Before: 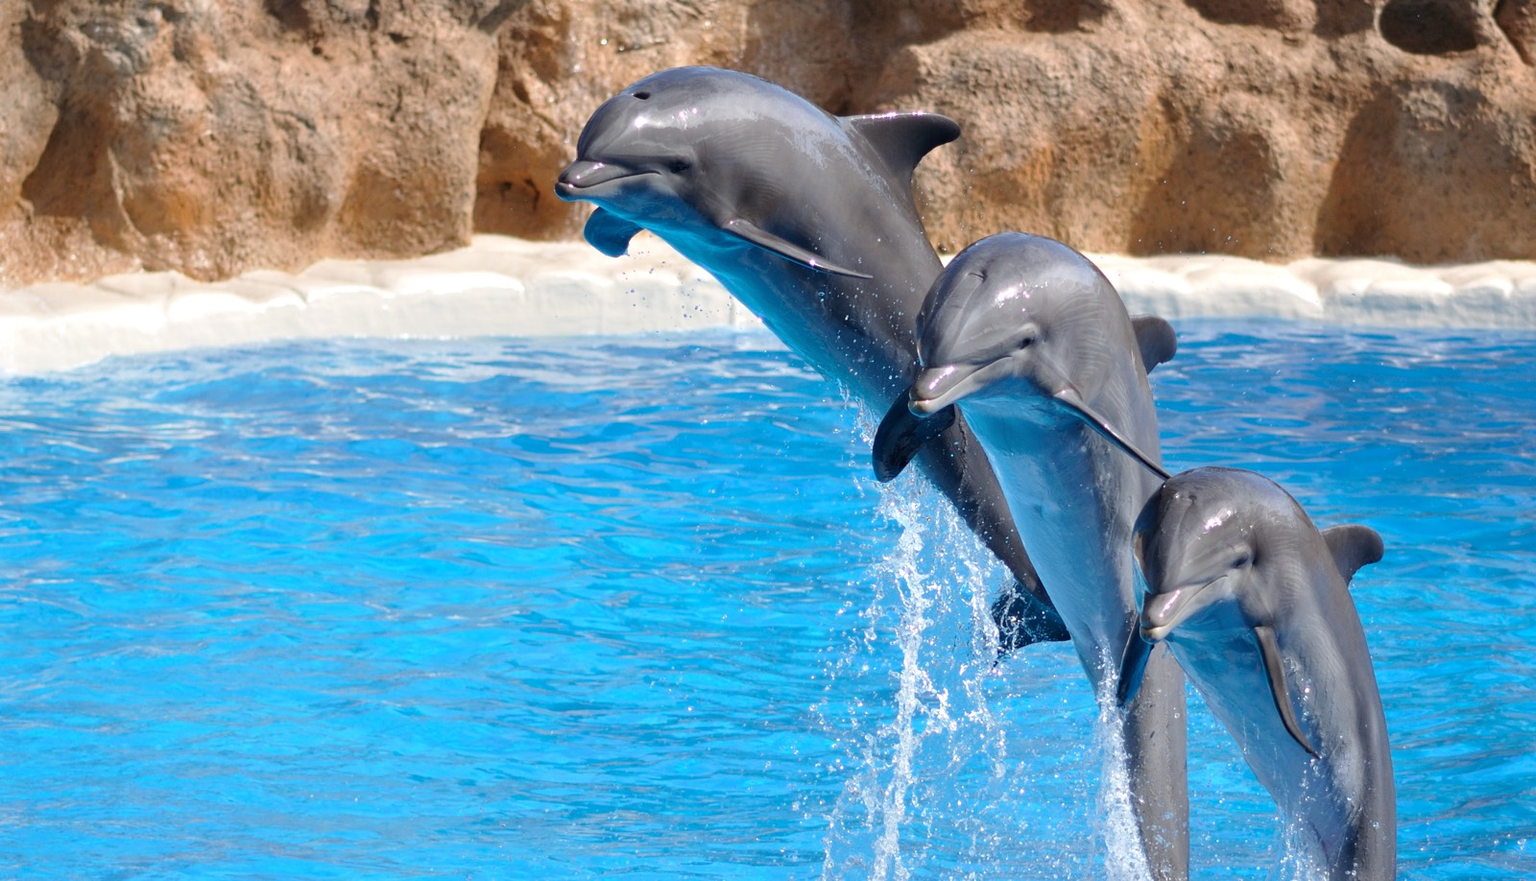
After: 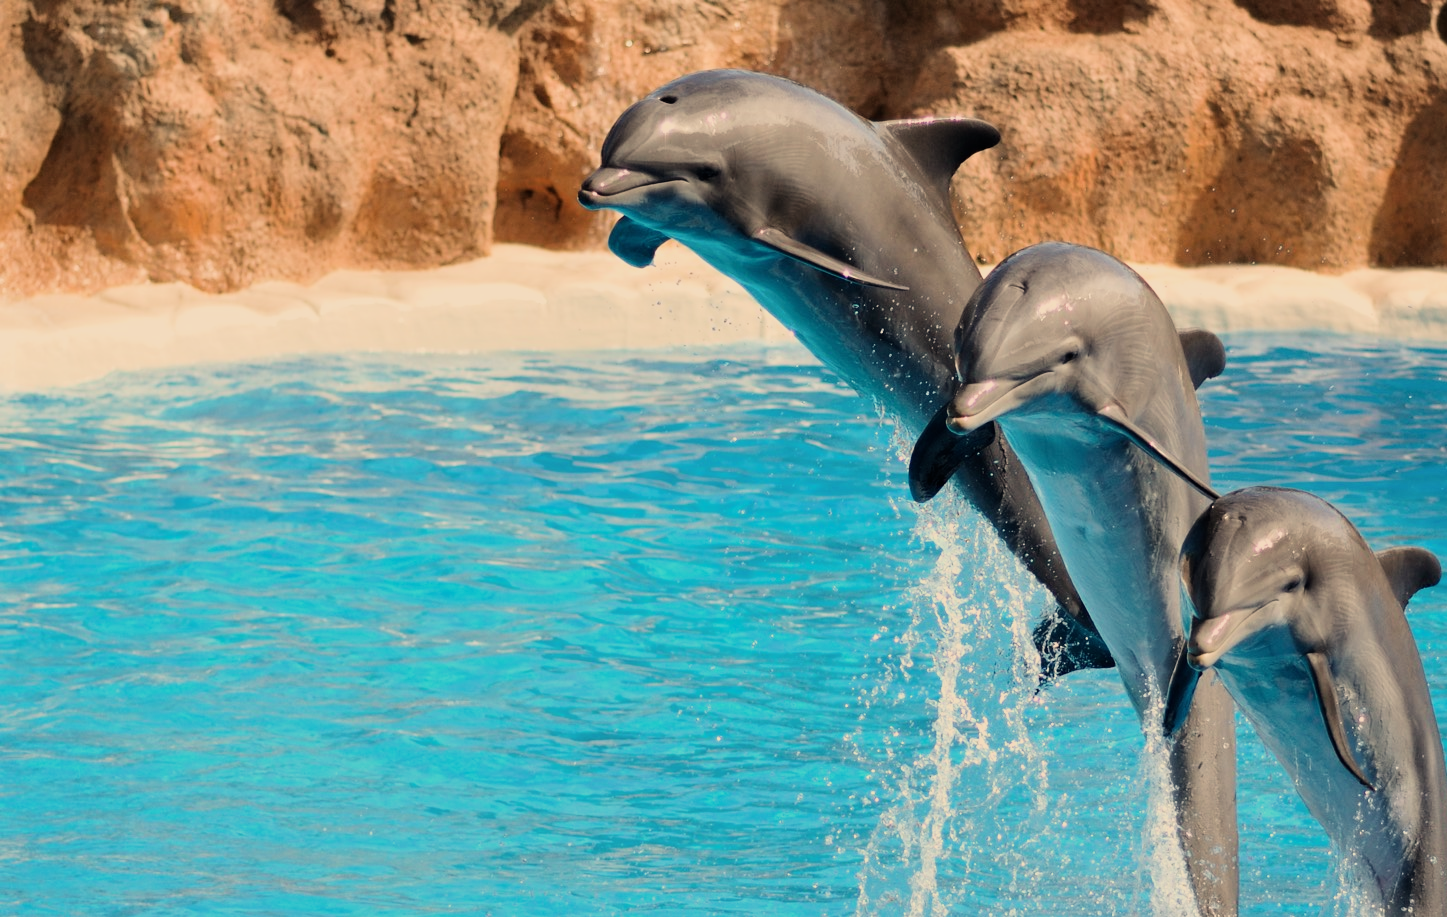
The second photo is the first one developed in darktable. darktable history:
white balance: red 1.138, green 0.996, blue 0.812
filmic rgb: black relative exposure -7.5 EV, white relative exposure 5 EV, hardness 3.31, contrast 1.3, contrast in shadows safe
crop: right 9.509%, bottom 0.031%
